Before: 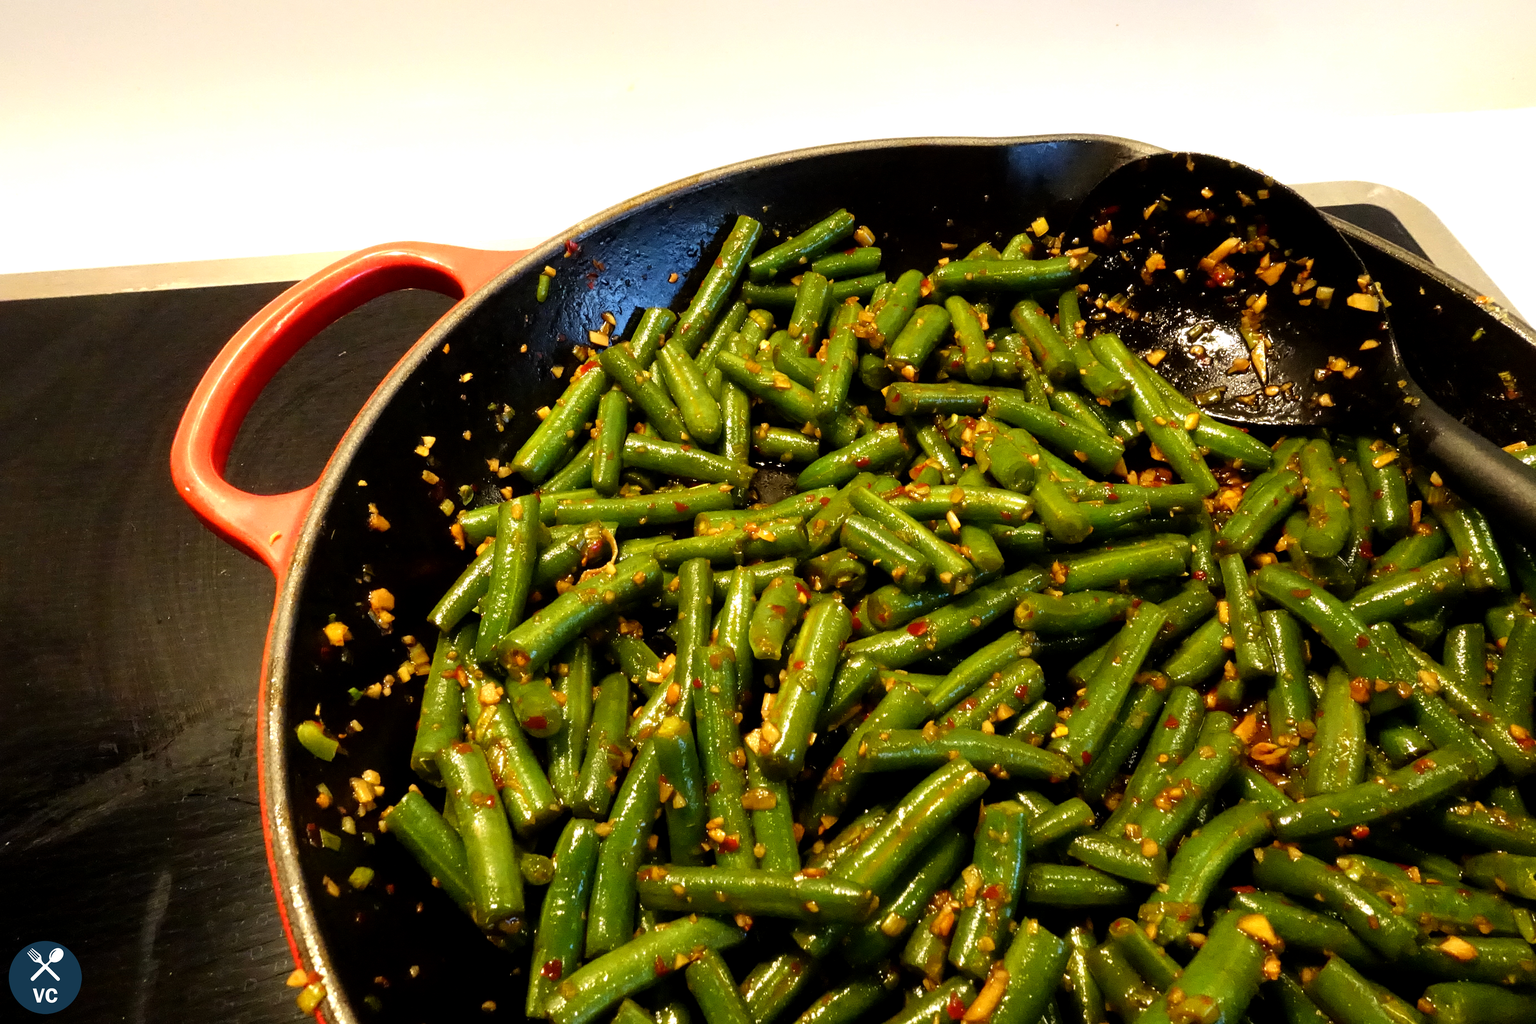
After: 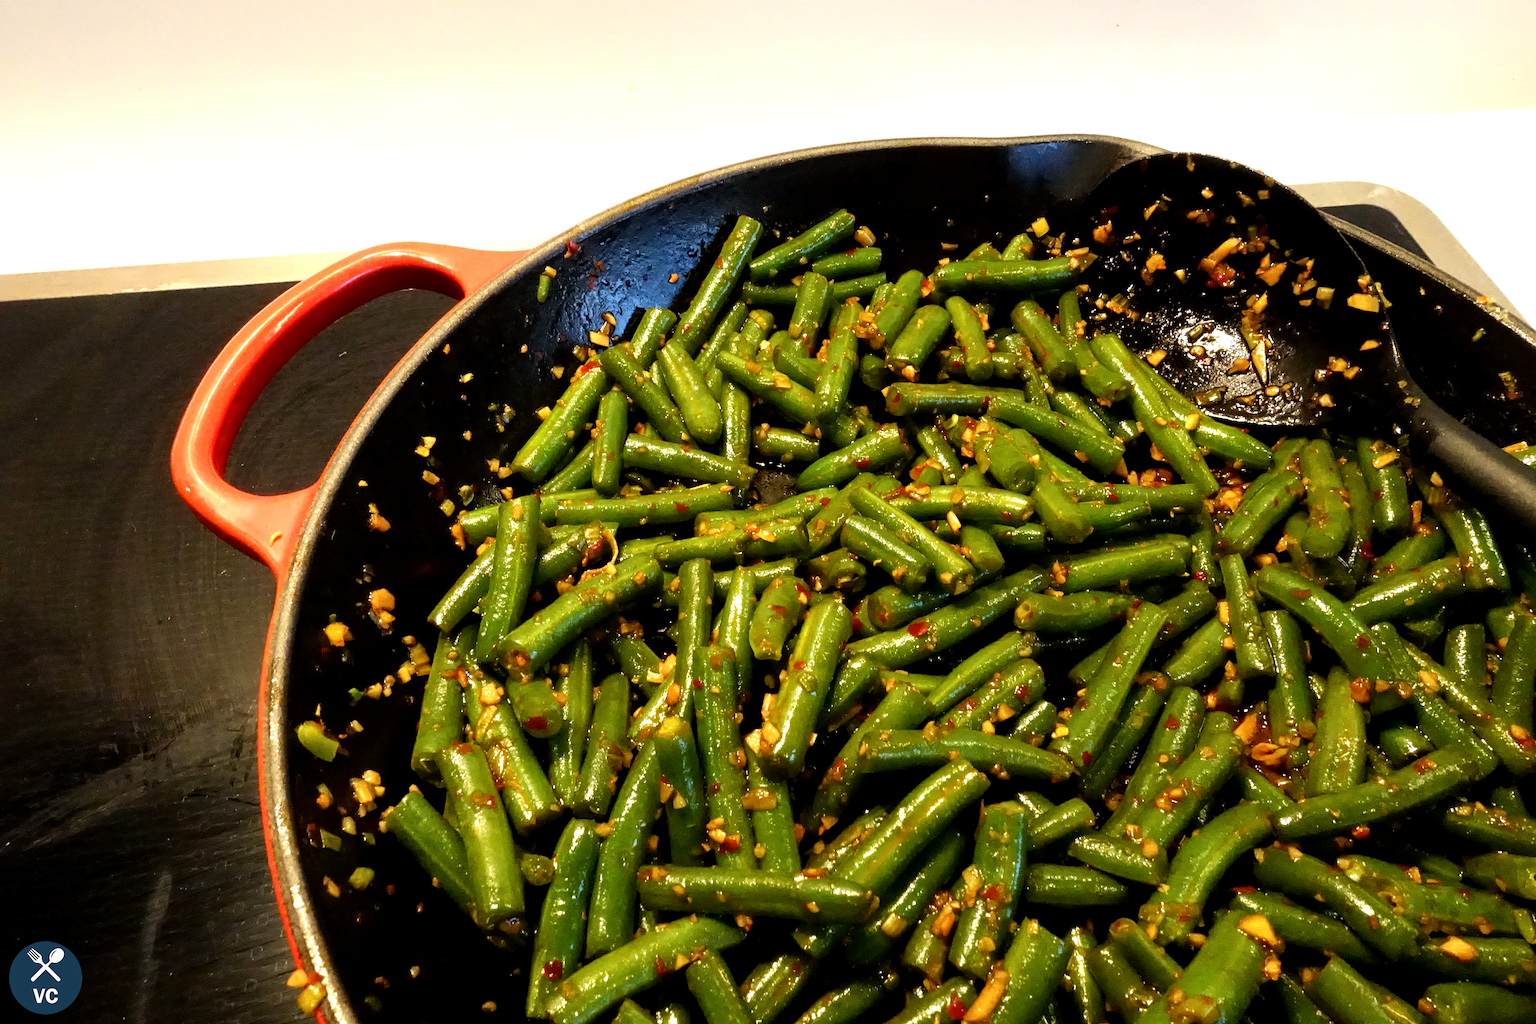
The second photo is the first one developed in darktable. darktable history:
contrast equalizer: octaves 7, y [[0.509, 0.517, 0.523, 0.523, 0.517, 0.509], [0.5 ×6], [0.5 ×6], [0 ×6], [0 ×6]]
